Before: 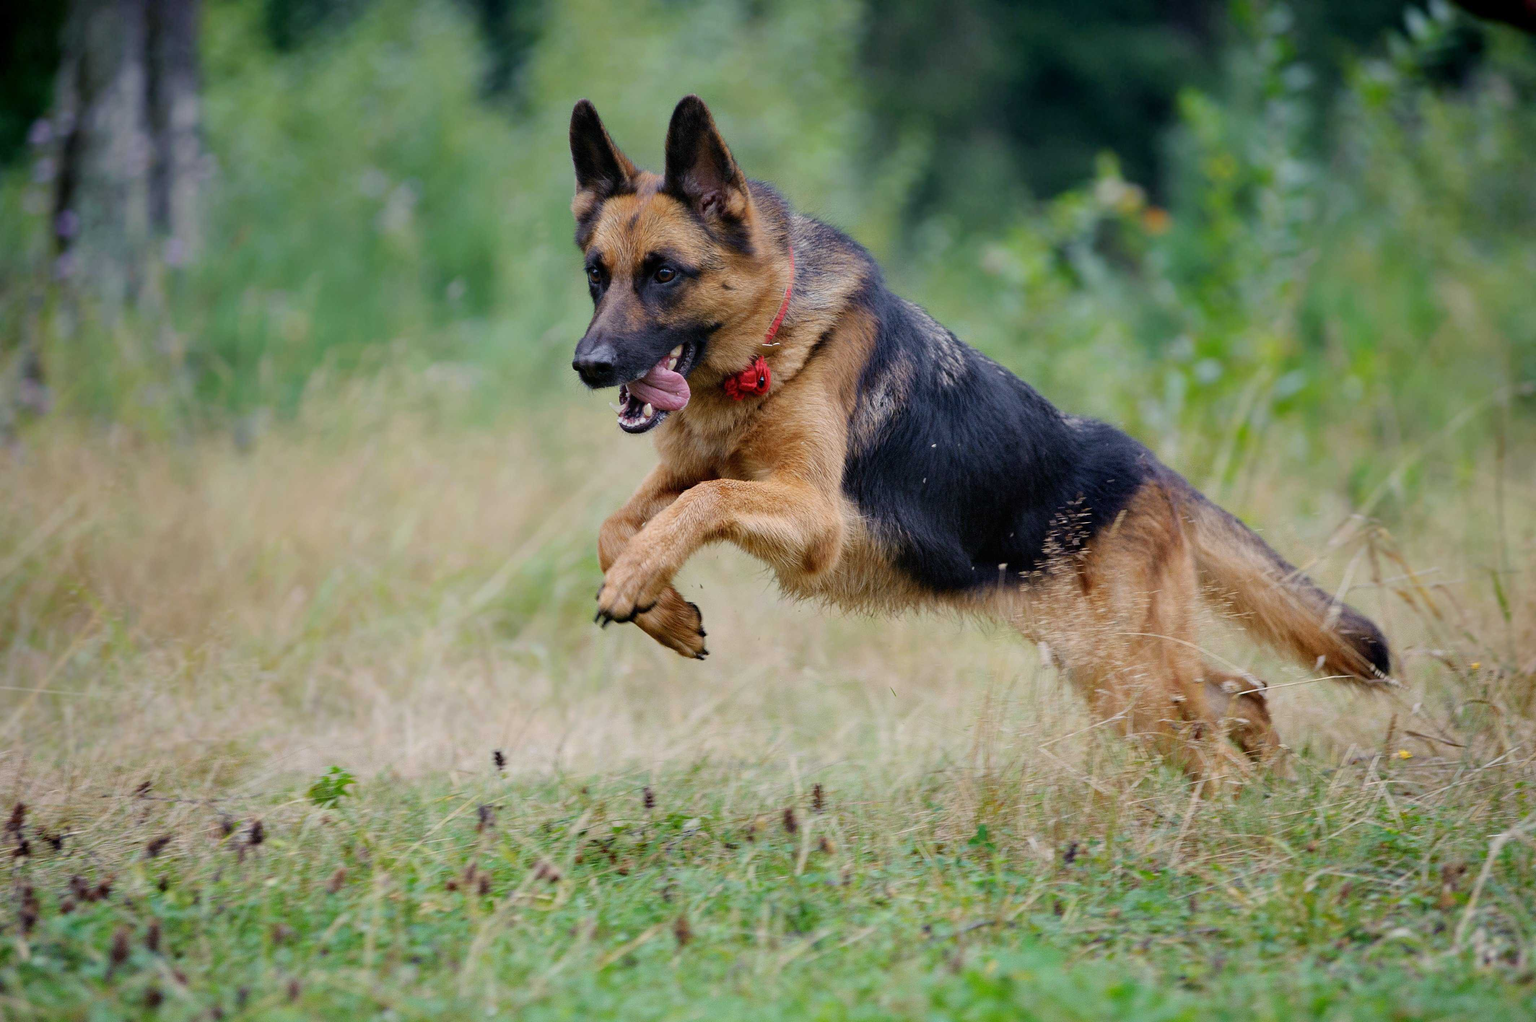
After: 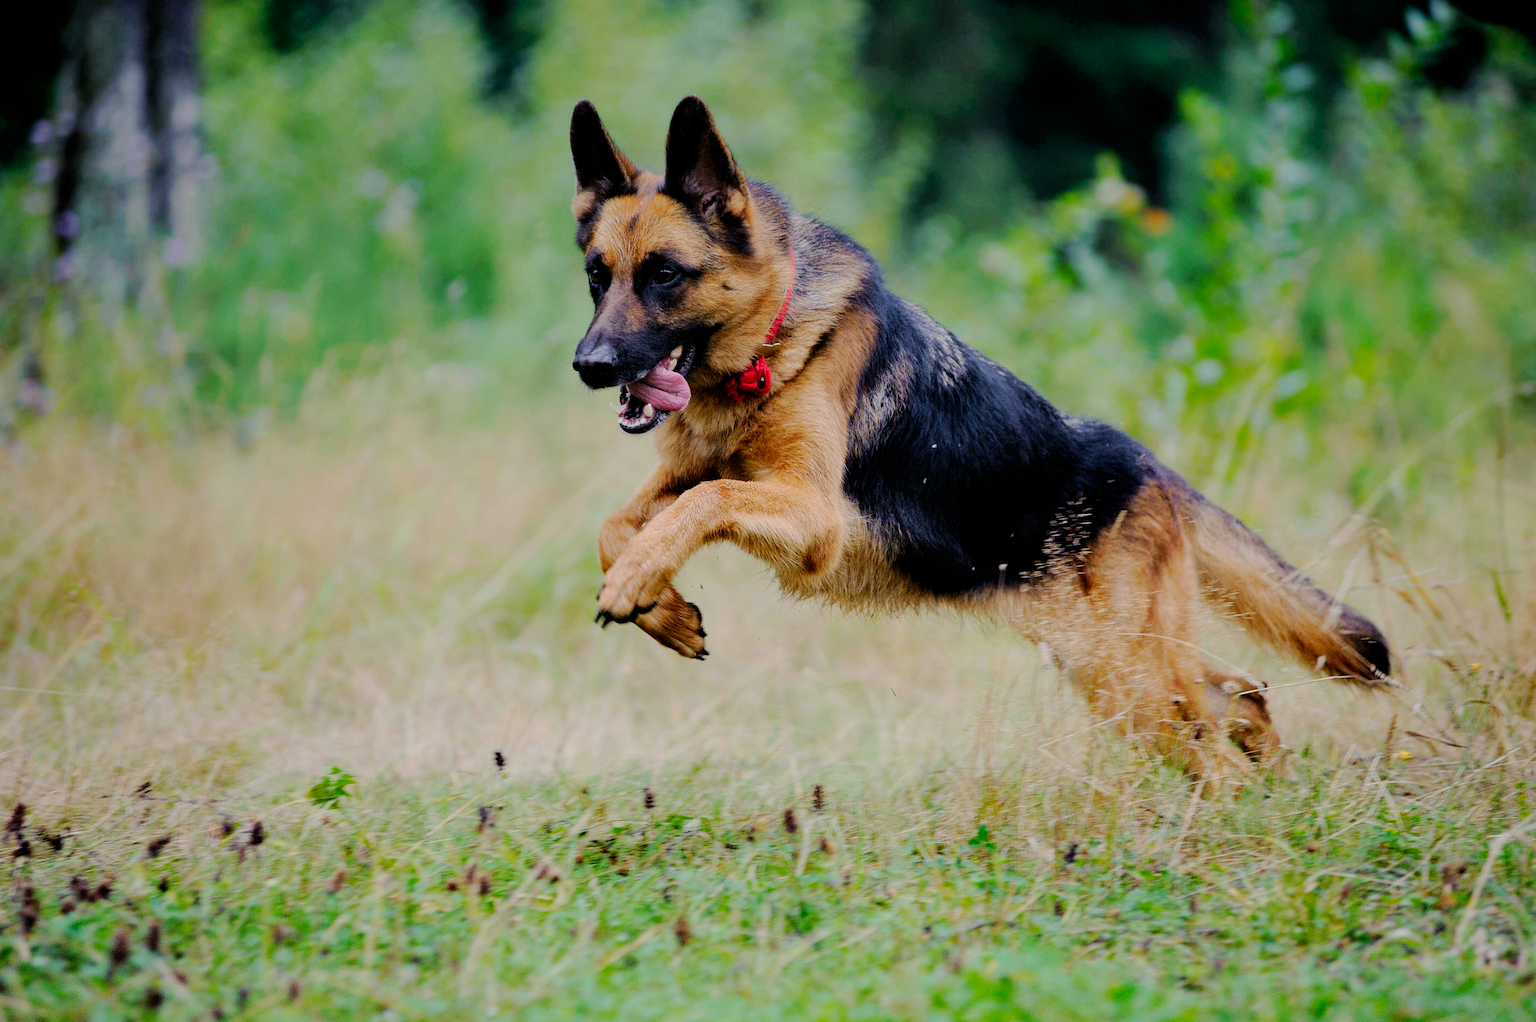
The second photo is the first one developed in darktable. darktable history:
contrast brightness saturation: contrast 0.08, saturation 0.197
tone curve: curves: ch0 [(0.003, 0) (0.066, 0.023) (0.149, 0.094) (0.264, 0.238) (0.395, 0.401) (0.517, 0.553) (0.716, 0.743) (0.813, 0.846) (1, 1)]; ch1 [(0, 0) (0.164, 0.115) (0.337, 0.332) (0.39, 0.398) (0.464, 0.461) (0.501, 0.5) (0.521, 0.529) (0.571, 0.588) (0.652, 0.681) (0.733, 0.749) (0.811, 0.796) (1, 1)]; ch2 [(0, 0) (0.337, 0.382) (0.464, 0.476) (0.501, 0.502) (0.527, 0.54) (0.556, 0.567) (0.6, 0.59) (0.687, 0.675) (1, 1)], preserve colors none
filmic rgb: black relative exposure -7.65 EV, white relative exposure 4.56 EV, hardness 3.61, add noise in highlights 0.001, preserve chrominance luminance Y, color science v3 (2019), use custom middle-gray values true, contrast in highlights soft
